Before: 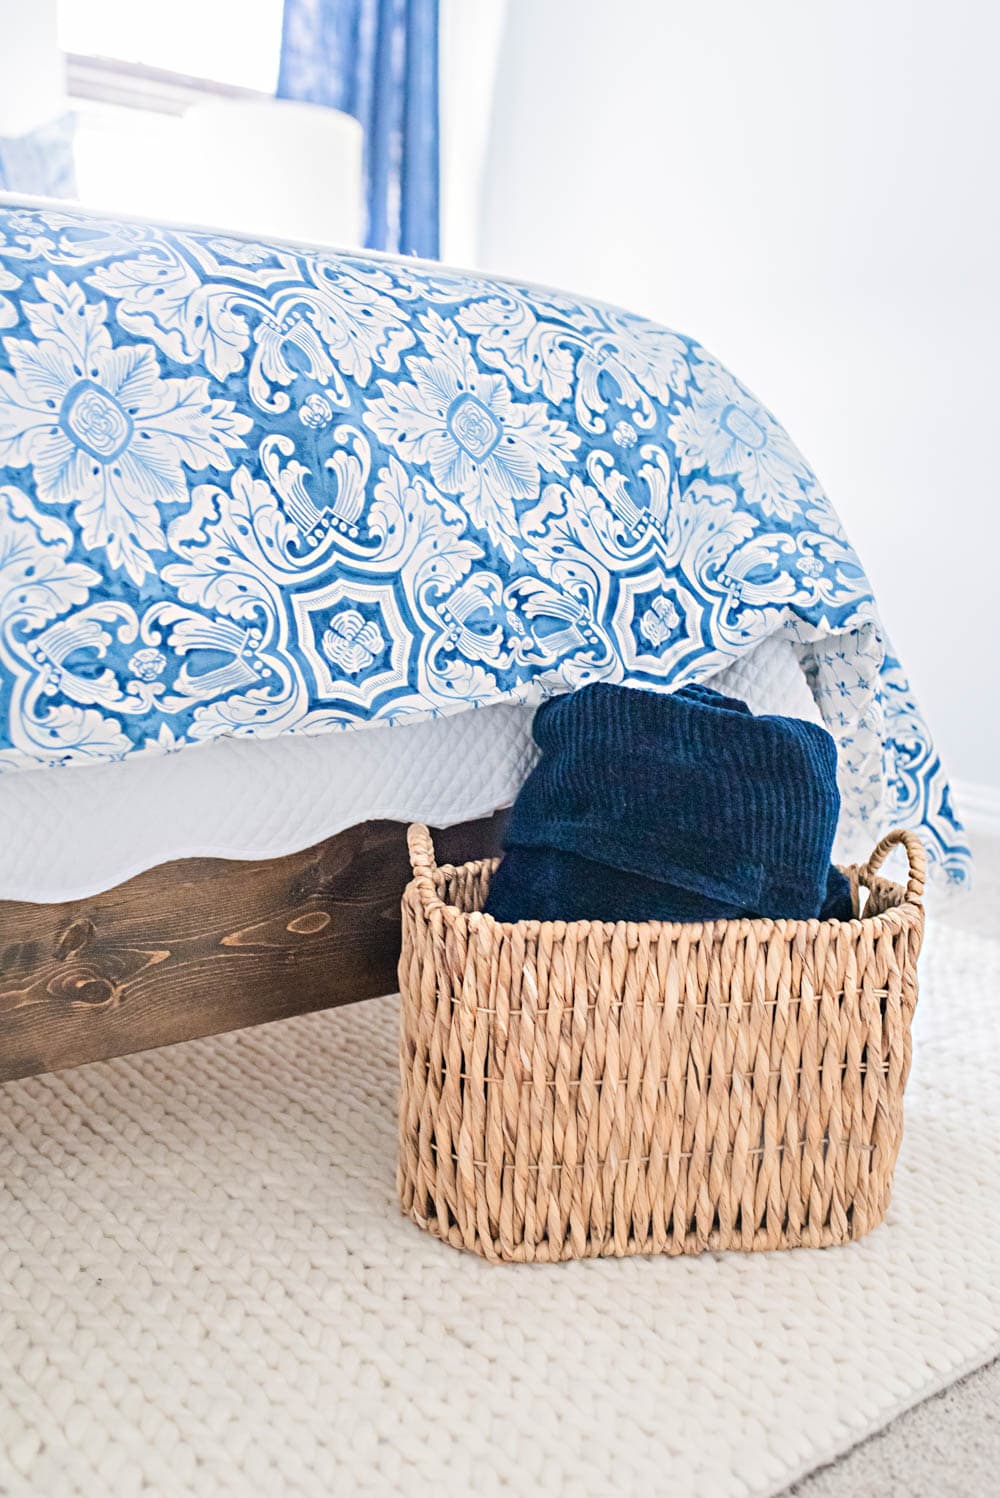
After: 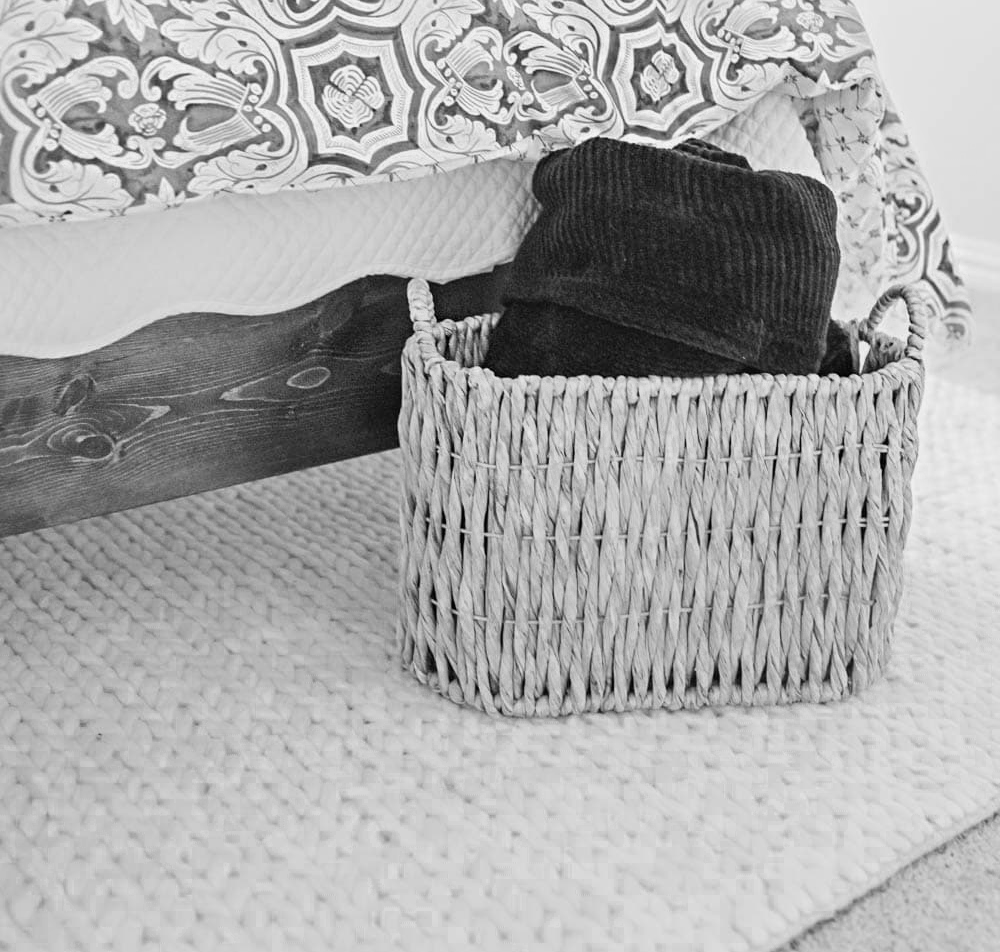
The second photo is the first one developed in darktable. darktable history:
color zones: curves: ch0 [(0.006, 0.385) (0.143, 0.563) (0.243, 0.321) (0.352, 0.464) (0.516, 0.456) (0.625, 0.5) (0.75, 0.5) (0.875, 0.5)]; ch1 [(0, 0.5) (0.134, 0.504) (0.246, 0.463) (0.421, 0.515) (0.5, 0.56) (0.625, 0.5) (0.75, 0.5) (0.875, 0.5)]; ch2 [(0, 0.5) (0.131, 0.426) (0.307, 0.289) (0.38, 0.188) (0.513, 0.216) (0.625, 0.548) (0.75, 0.468) (0.838, 0.396) (0.971, 0.311)]
crop and rotate: top 36.435%
velvia: on, module defaults
monochrome: a 14.95, b -89.96
